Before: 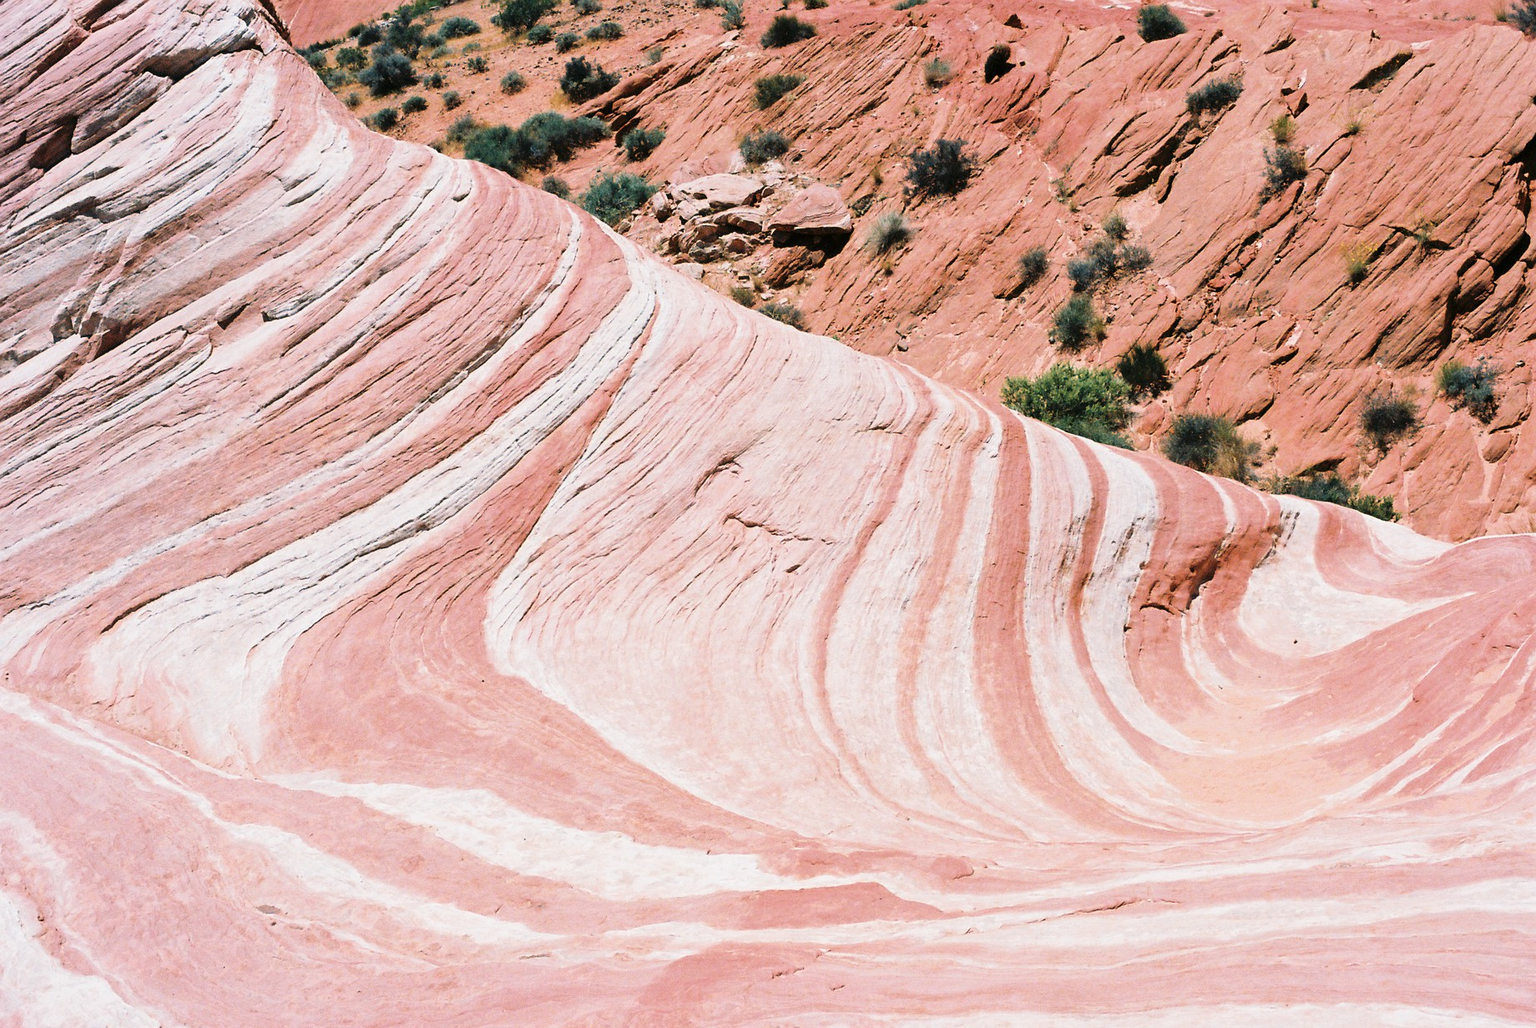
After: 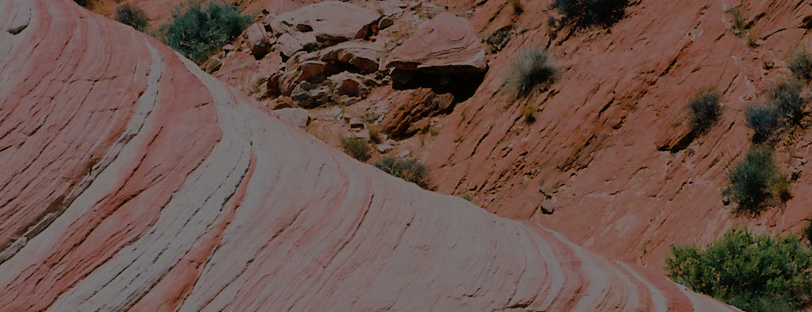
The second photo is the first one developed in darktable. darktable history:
crop: left 29.036%, top 16.849%, right 26.812%, bottom 57.75%
color balance rgb: perceptual saturation grading › global saturation 25.456%, perceptual brilliance grading › global brilliance -48.071%
